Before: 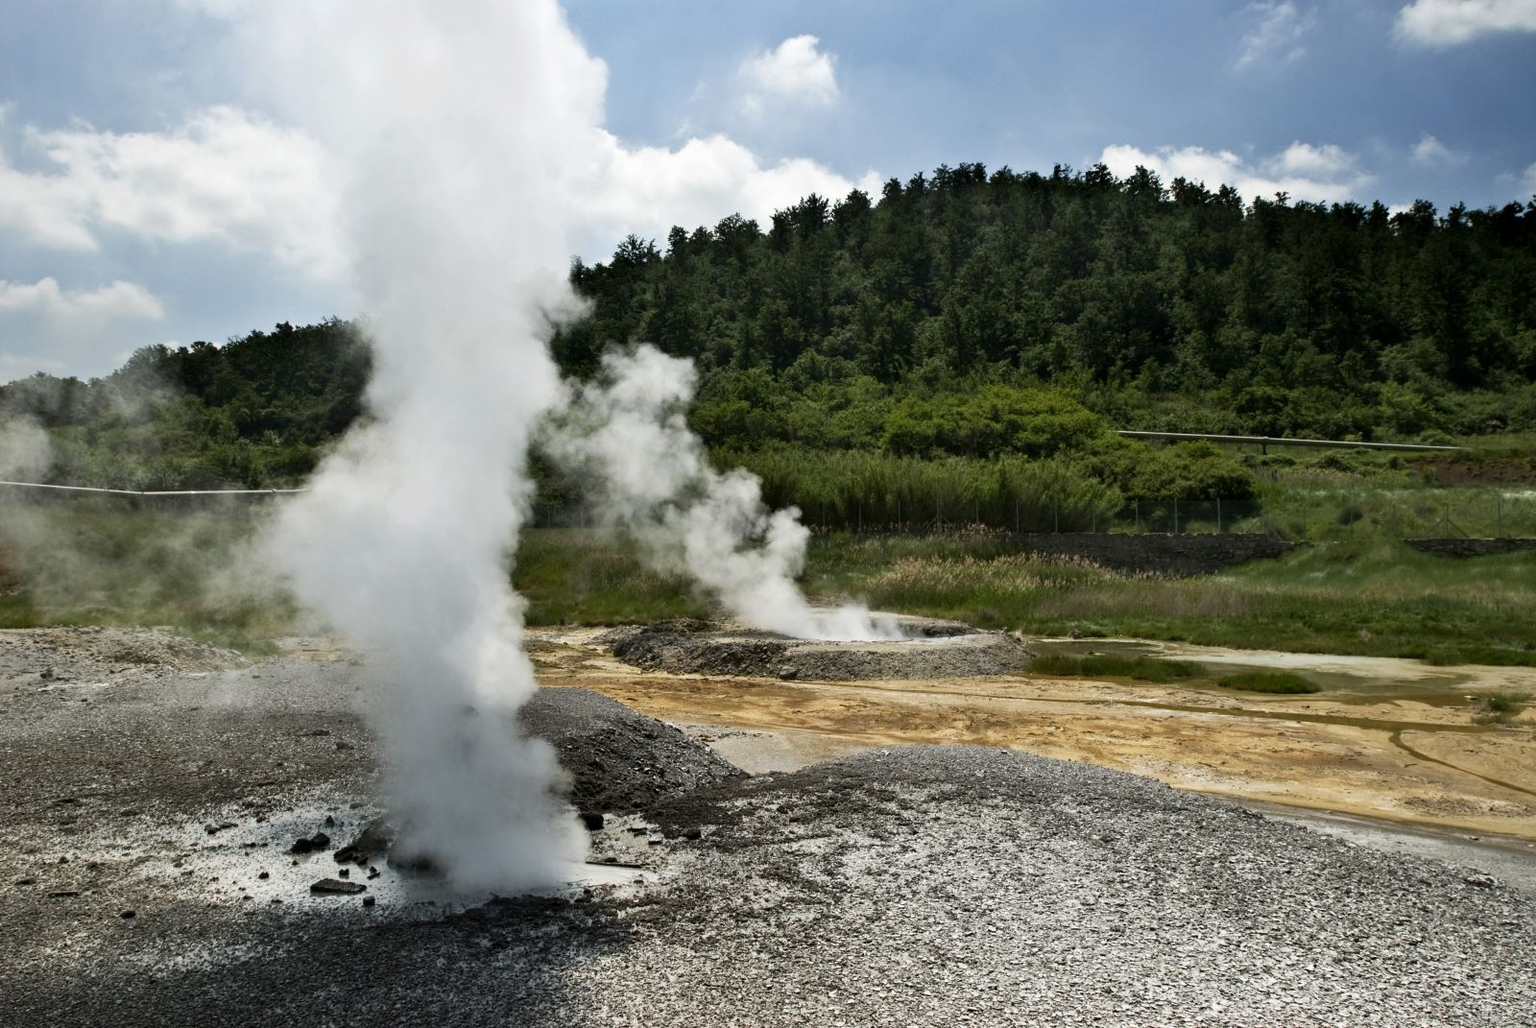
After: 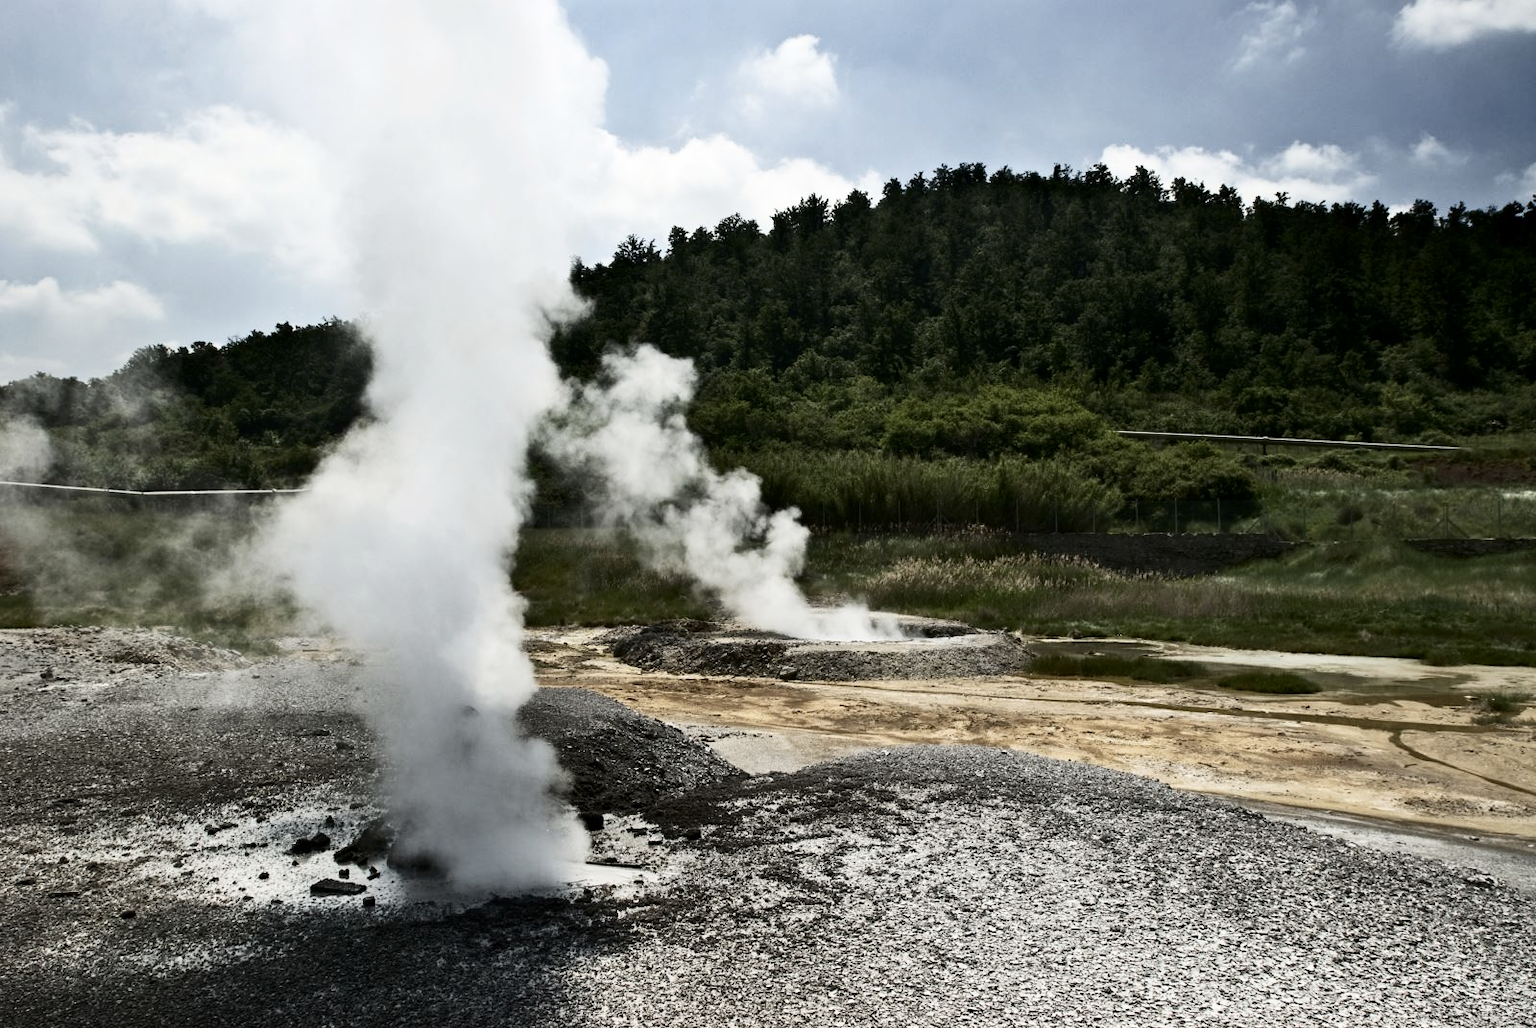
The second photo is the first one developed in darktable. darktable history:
contrast brightness saturation: contrast 0.249, saturation -0.307
